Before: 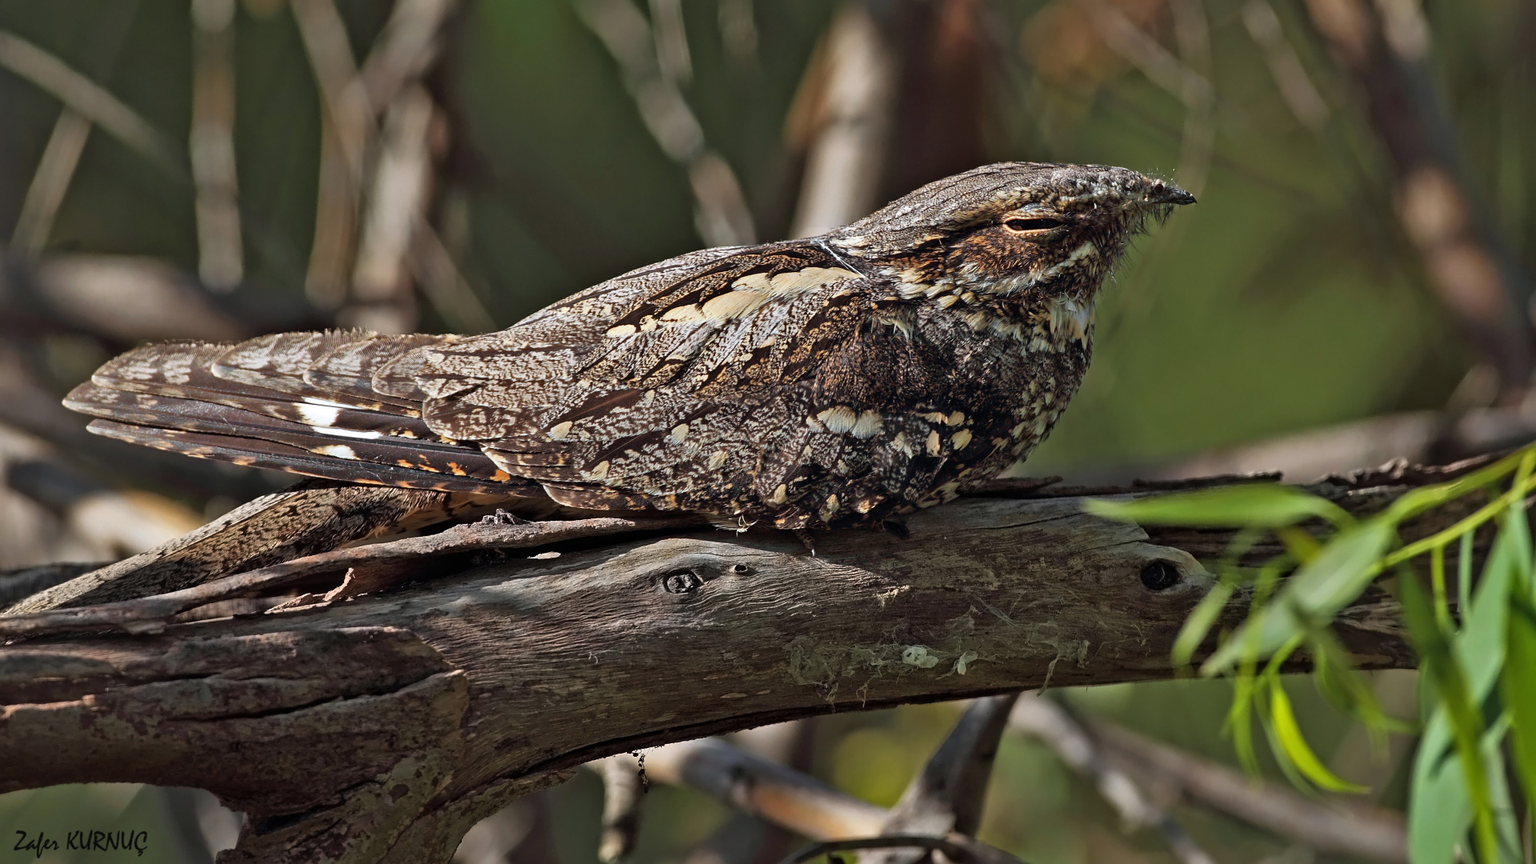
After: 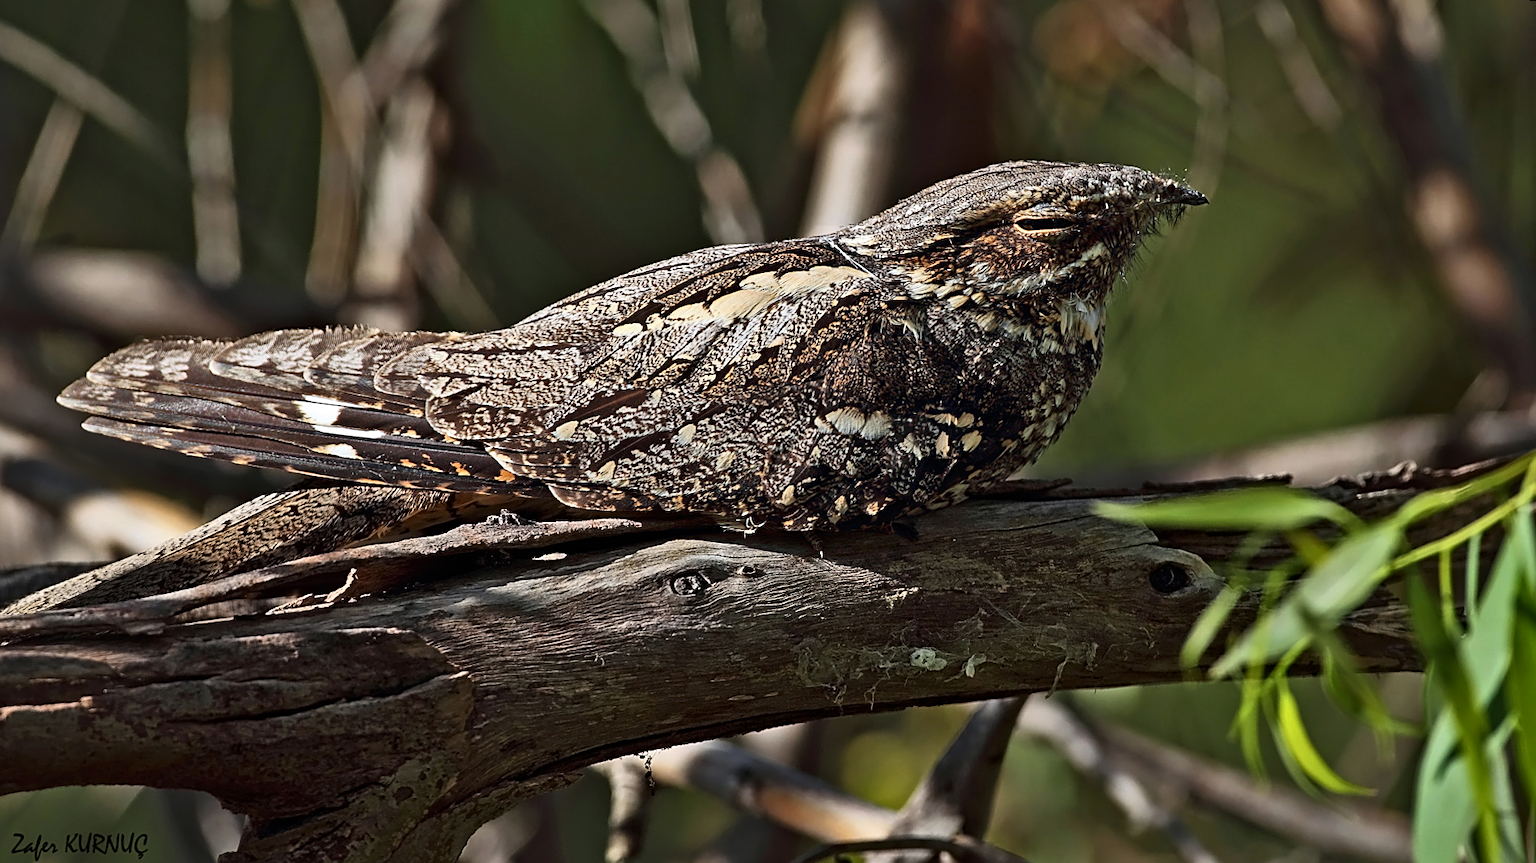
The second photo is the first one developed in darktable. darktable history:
sharpen: on, module defaults
rotate and perspective: rotation 0.174°, lens shift (vertical) 0.013, lens shift (horizontal) 0.019, shear 0.001, automatic cropping original format, crop left 0.007, crop right 0.991, crop top 0.016, crop bottom 0.997
contrast brightness saturation: contrast 0.22
